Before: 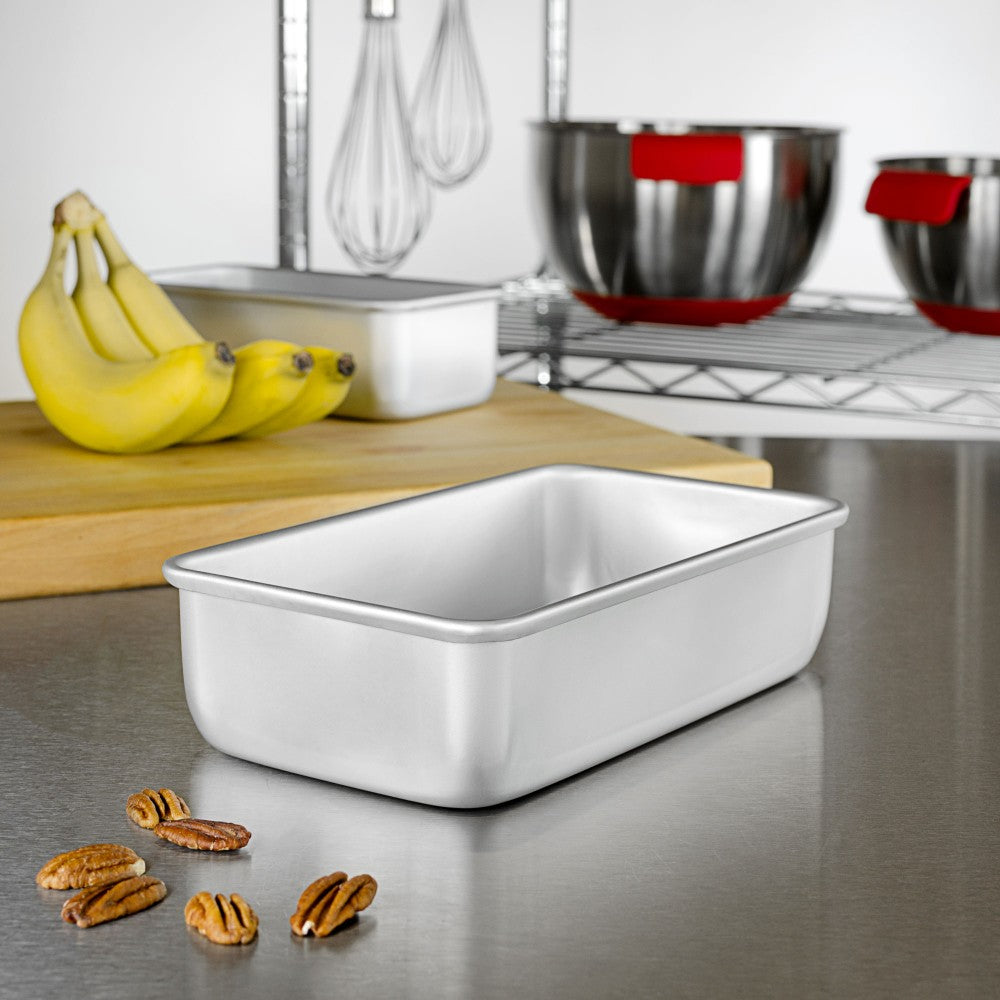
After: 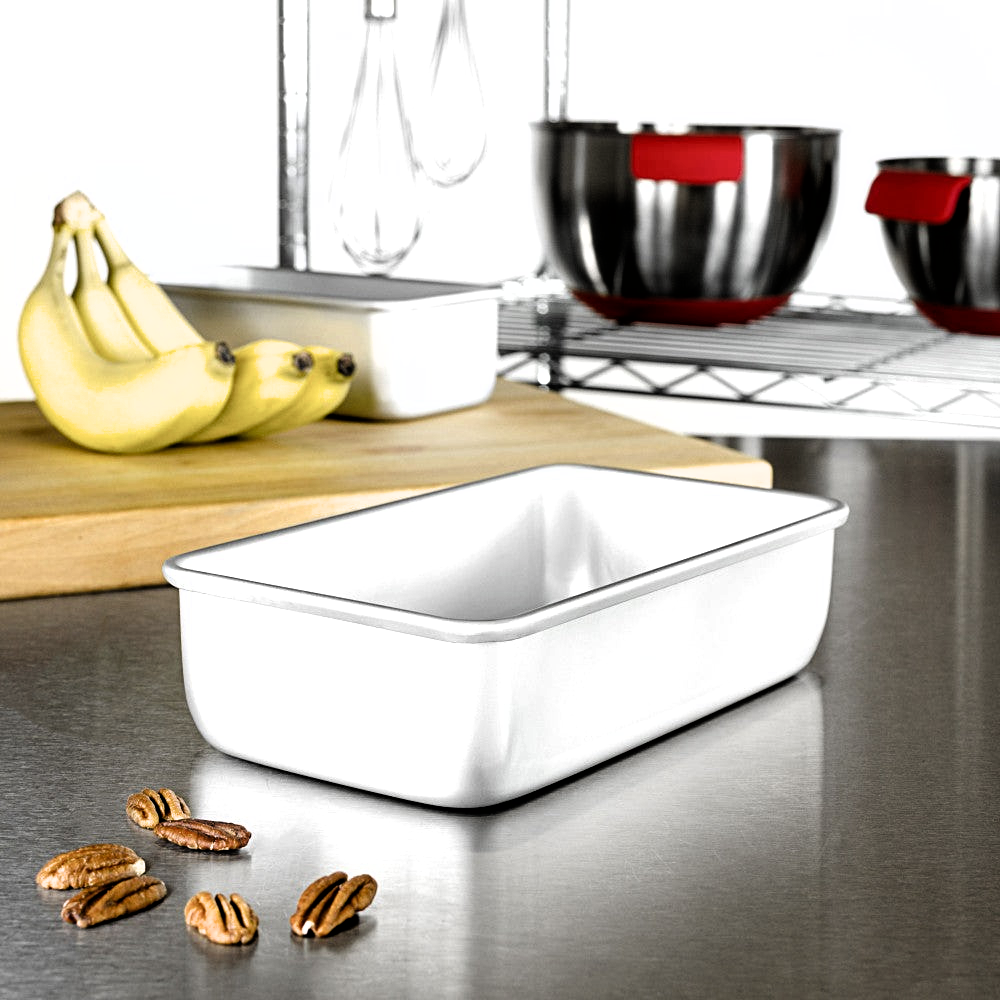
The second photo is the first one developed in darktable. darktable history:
filmic rgb: black relative exposure -8.29 EV, white relative exposure 2.24 EV, hardness 7.18, latitude 86.49%, contrast 1.696, highlights saturation mix -3.26%, shadows ↔ highlights balance -1.88%
